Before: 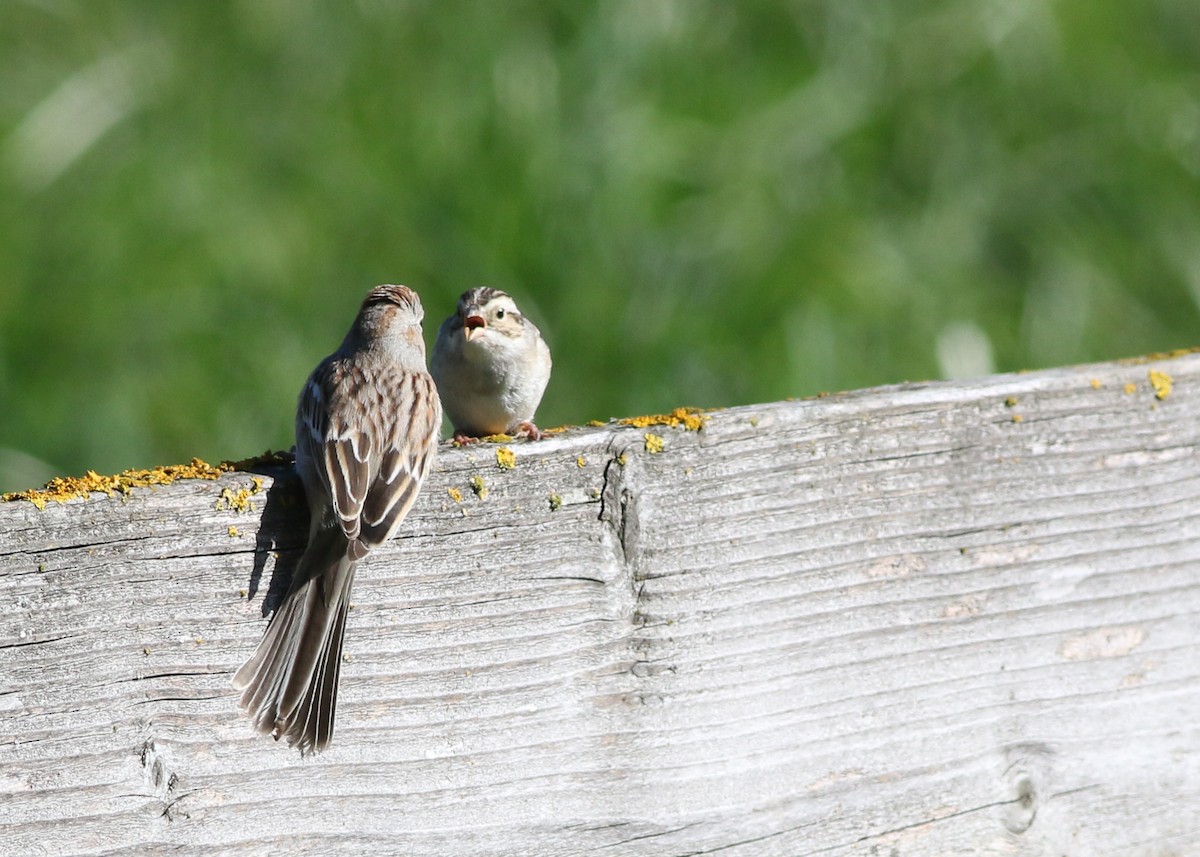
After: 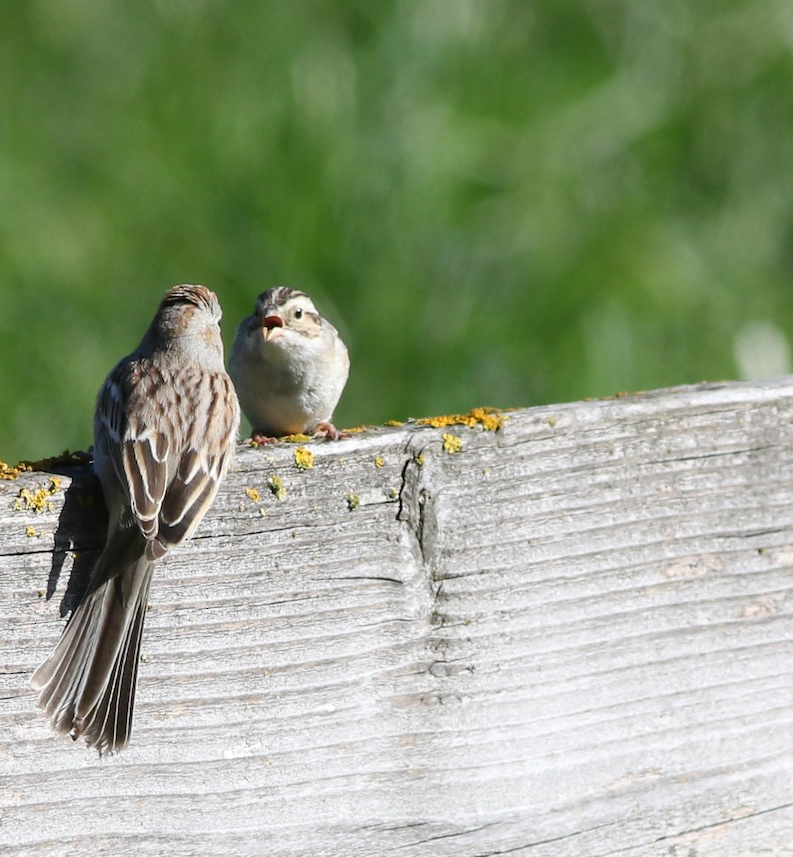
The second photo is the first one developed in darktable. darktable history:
crop: left 16.904%, right 16.985%
